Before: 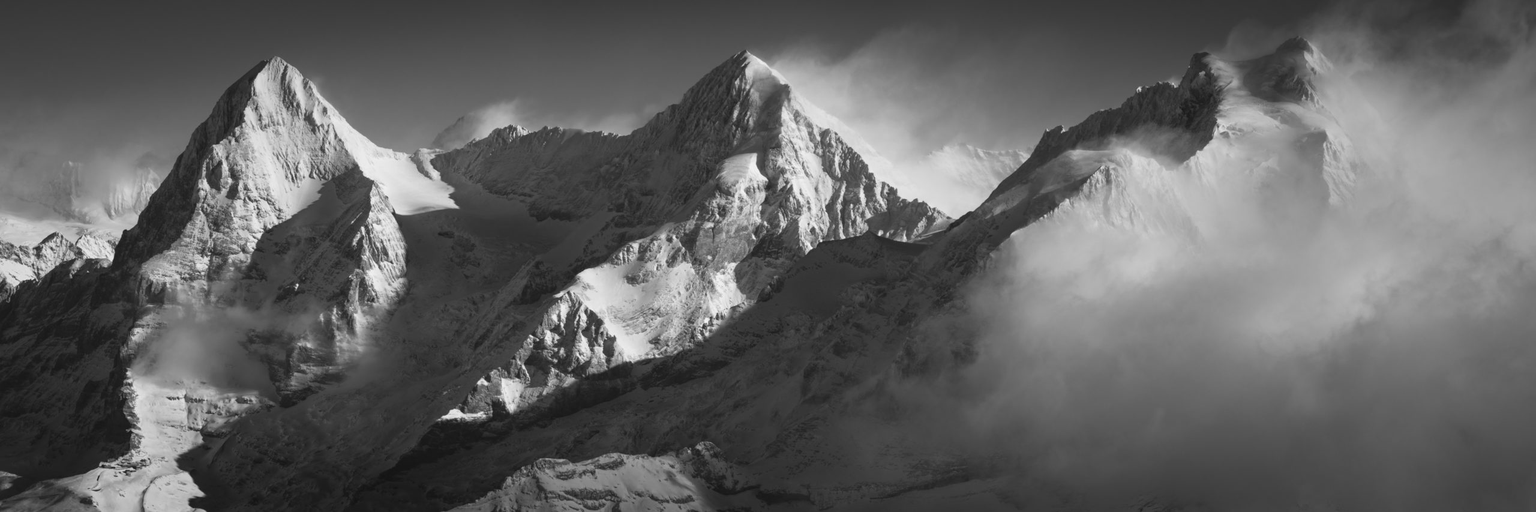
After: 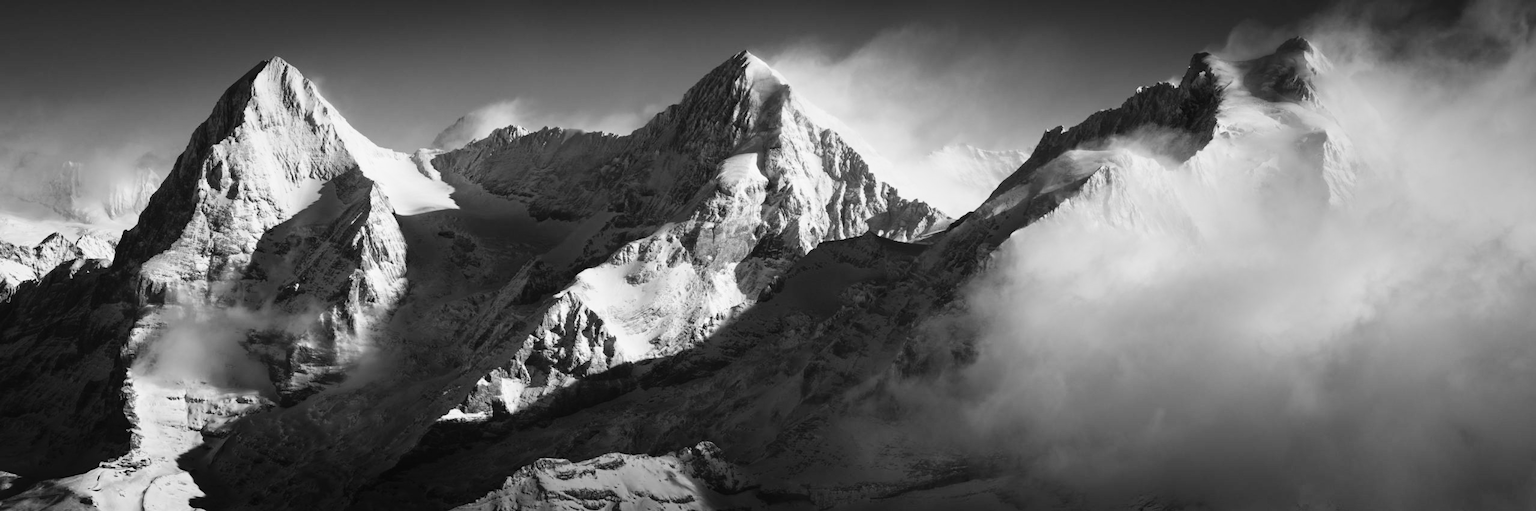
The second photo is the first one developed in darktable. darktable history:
monochrome: on, module defaults
base curve: curves: ch0 [(0, 0) (0.036, 0.025) (0.121, 0.166) (0.206, 0.329) (0.605, 0.79) (1, 1)], preserve colors none
